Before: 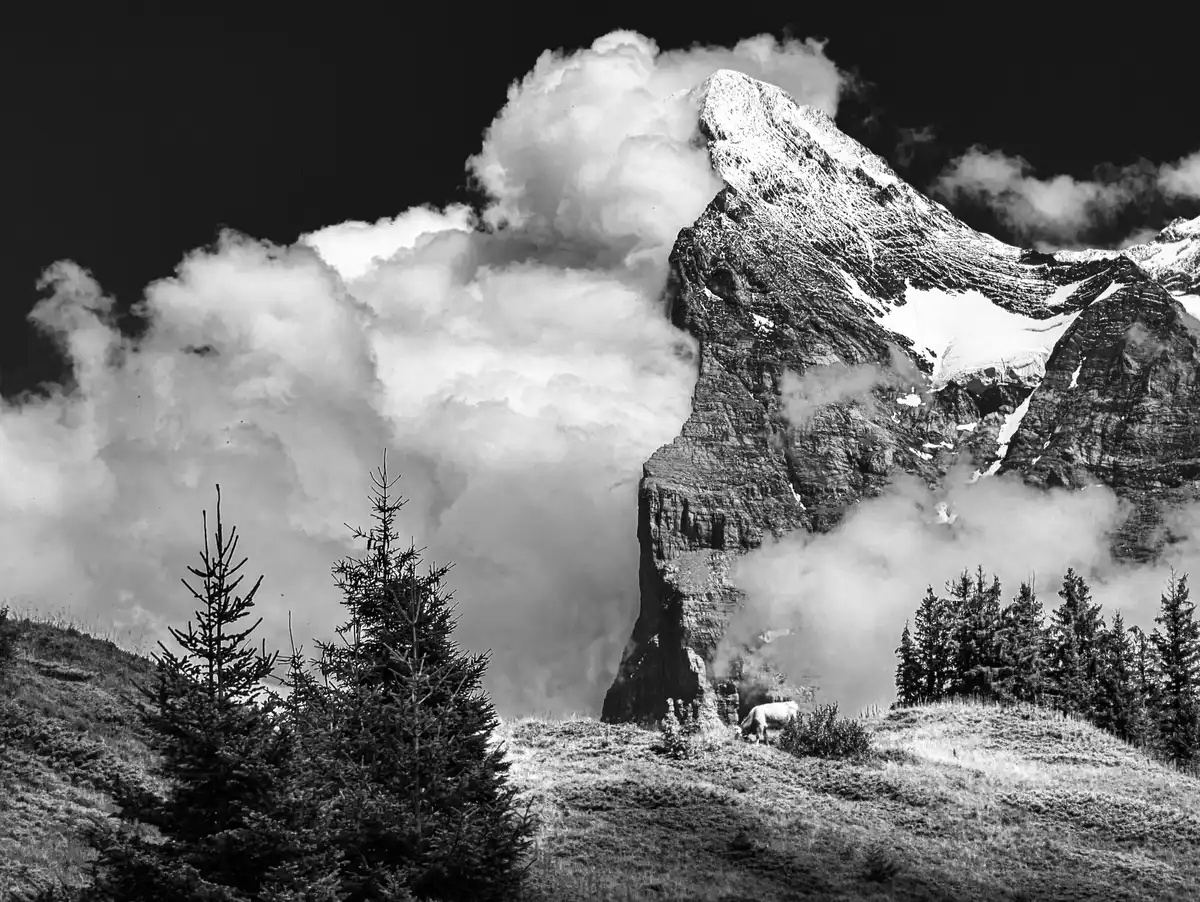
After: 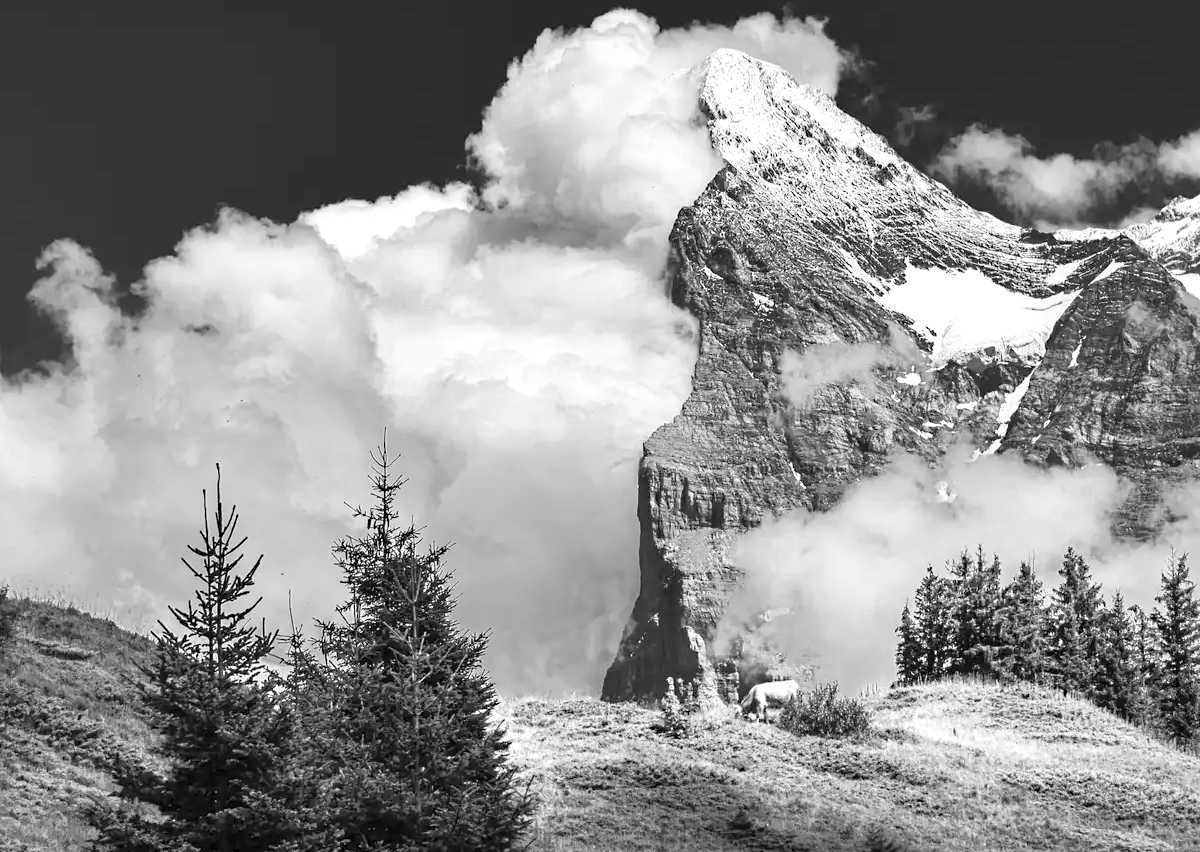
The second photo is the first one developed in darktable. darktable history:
sharpen: radius 5.377, amount 0.315, threshold 26.431
crop and rotate: top 2.333%, bottom 3.112%
levels: levels [0, 0.397, 0.955]
tone equalizer: edges refinement/feathering 500, mask exposure compensation -1.57 EV, preserve details no
